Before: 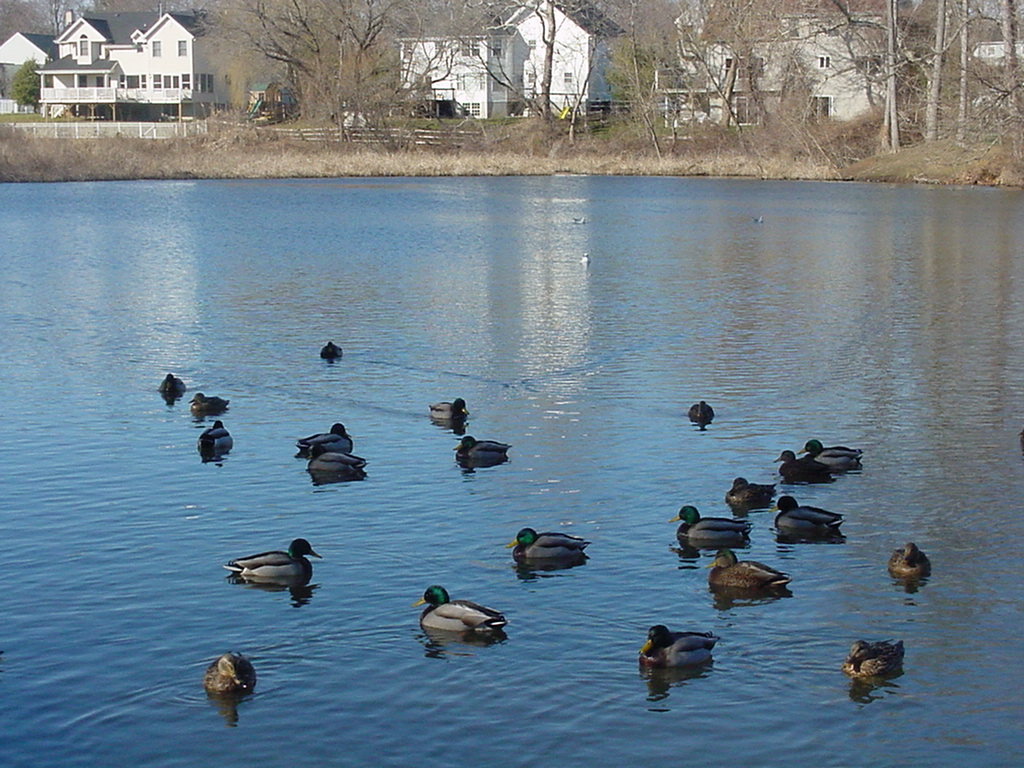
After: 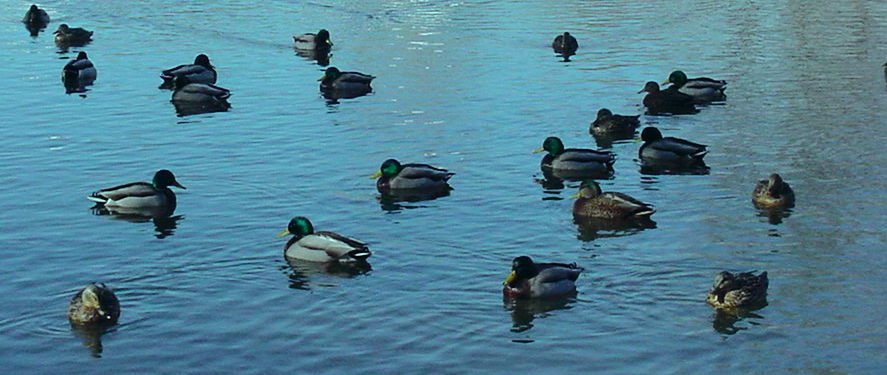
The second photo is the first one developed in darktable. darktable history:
crop and rotate: left 13.306%, top 48.129%, bottom 2.928%
tone curve: curves: ch0 [(0, 0.003) (0.211, 0.174) (0.482, 0.519) (0.843, 0.821) (0.992, 0.971)]; ch1 [(0, 0) (0.276, 0.206) (0.393, 0.364) (0.482, 0.477) (0.506, 0.5) (0.523, 0.523) (0.572, 0.592) (0.695, 0.767) (1, 1)]; ch2 [(0, 0) (0.438, 0.456) (0.498, 0.497) (0.536, 0.527) (0.562, 0.584) (0.619, 0.602) (0.698, 0.698) (1, 1)], color space Lab, independent channels, preserve colors none
color balance: mode lift, gamma, gain (sRGB), lift [0.997, 0.979, 1.021, 1.011], gamma [1, 1.084, 0.916, 0.998], gain [1, 0.87, 1.13, 1.101], contrast 4.55%, contrast fulcrum 38.24%, output saturation 104.09%
